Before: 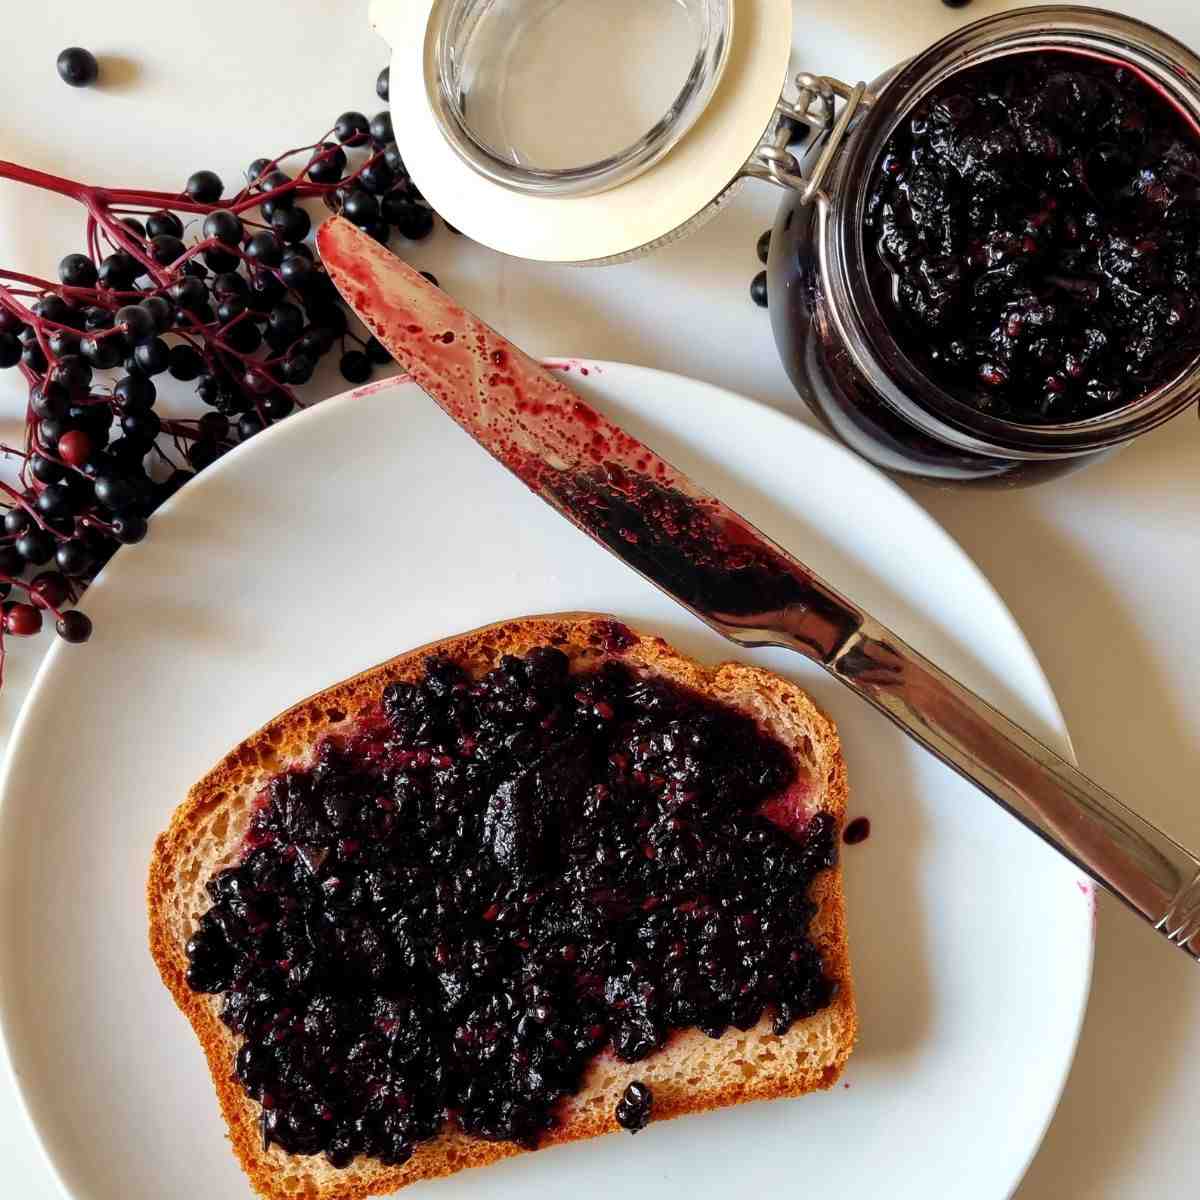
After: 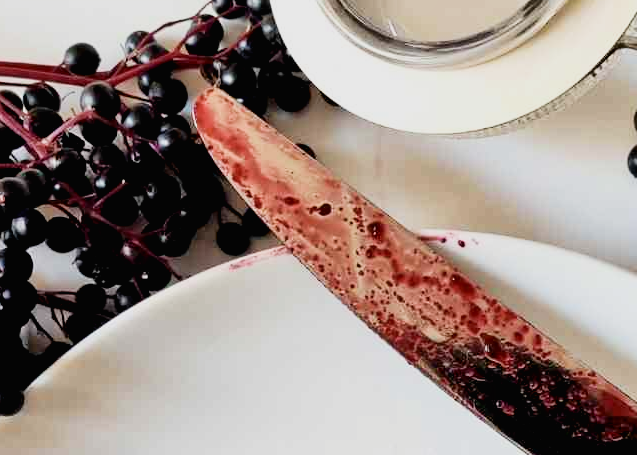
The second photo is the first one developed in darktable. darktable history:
color correction: highlights b* 0.056, saturation 0.786
exposure: exposure 0.167 EV, compensate highlight preservation false
crop: left 10.289%, top 10.67%, right 36.619%, bottom 51.354%
tone curve: curves: ch0 [(0.016, 0.011) (0.21, 0.113) (0.515, 0.476) (0.78, 0.795) (1, 0.981)], color space Lab, independent channels, preserve colors none
filmic rgb: black relative exposure -5.11 EV, white relative exposure 3.97 EV, threshold 2.94 EV, hardness 2.89, contrast 1.301, highlights saturation mix -28.61%, enable highlight reconstruction true
sharpen: radius 5.354, amount 0.314, threshold 26.904
tone equalizer: -7 EV 0.14 EV, -6 EV 0.615 EV, -5 EV 1.19 EV, -4 EV 1.33 EV, -3 EV 1.13 EV, -2 EV 0.6 EV, -1 EV 0.147 EV
